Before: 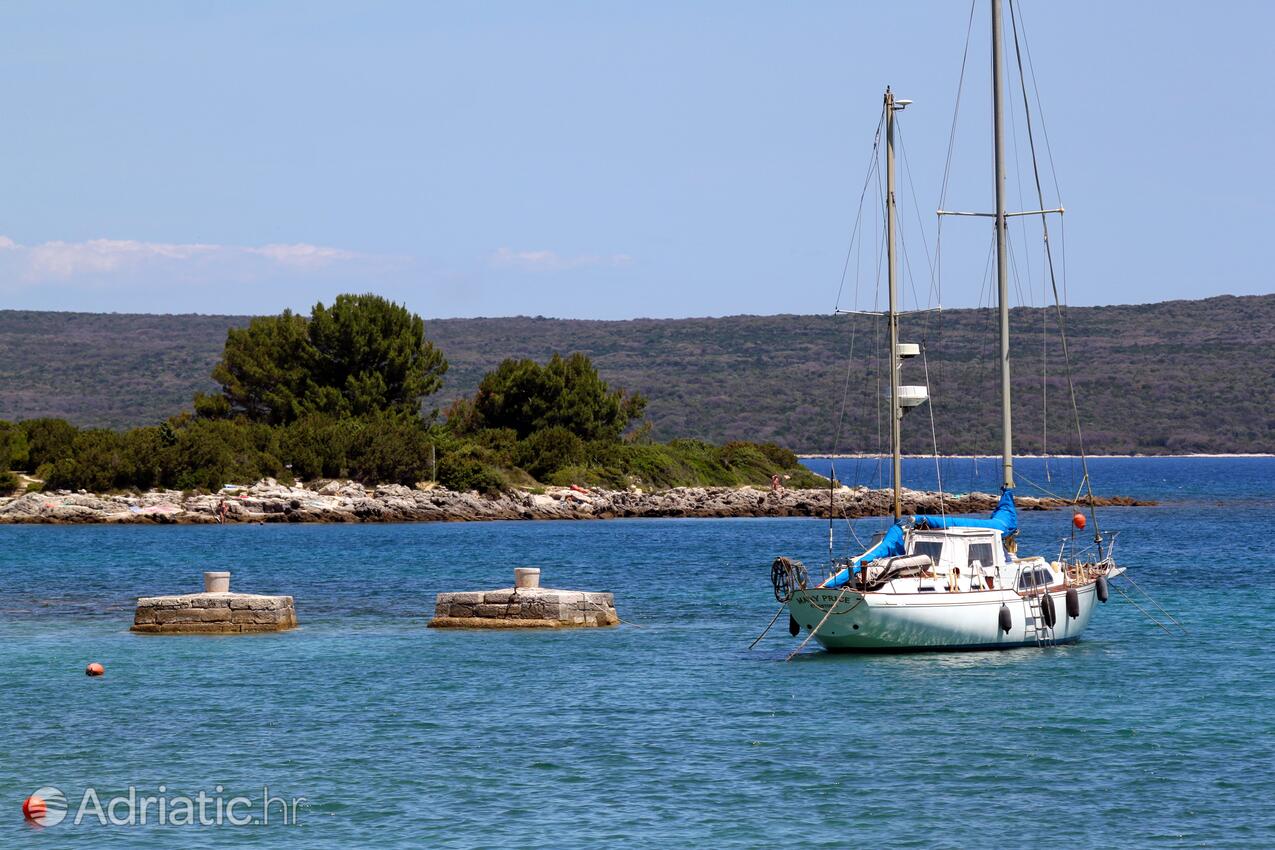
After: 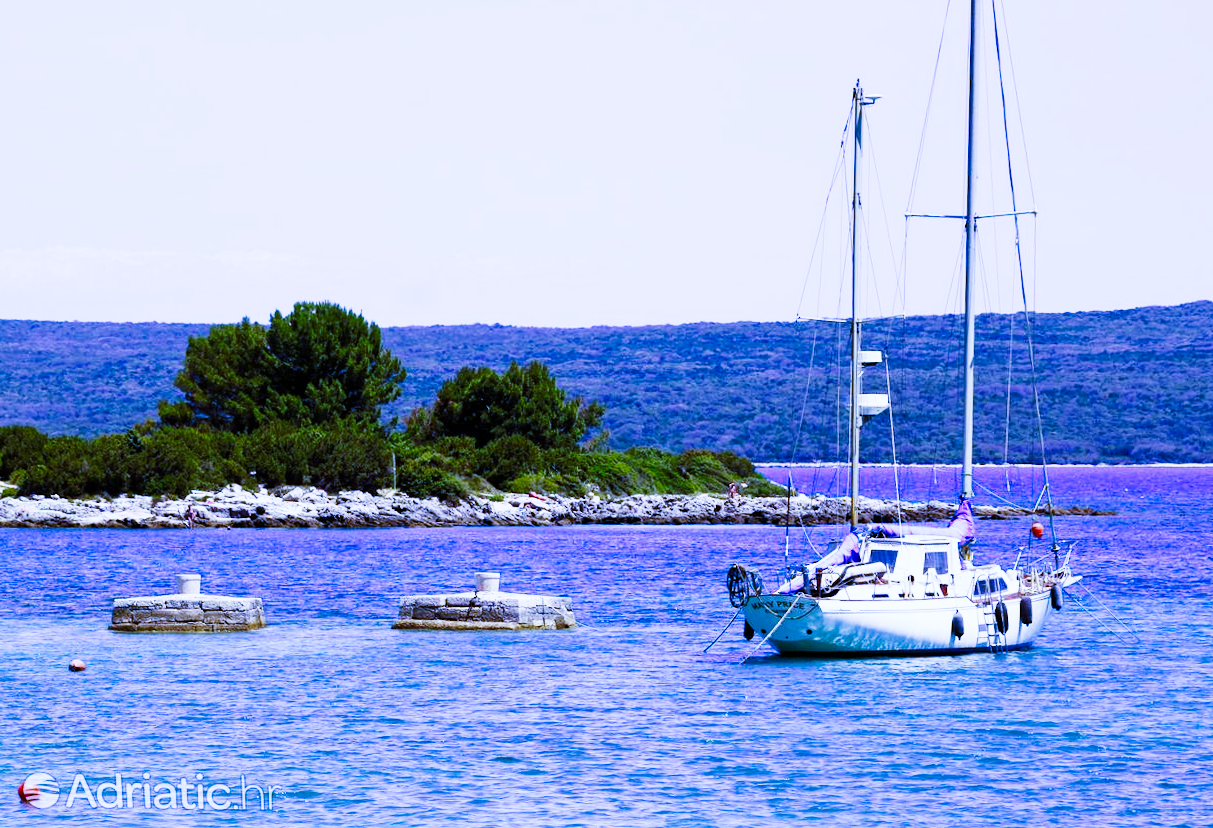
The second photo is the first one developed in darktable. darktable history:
rotate and perspective: rotation 0.074°, lens shift (vertical) 0.096, lens shift (horizontal) -0.041, crop left 0.043, crop right 0.952, crop top 0.024, crop bottom 0.979
tone curve: curves: ch0 [(0, 0) (0.003, 0.003) (0.011, 0.013) (0.025, 0.028) (0.044, 0.05) (0.069, 0.078) (0.1, 0.113) (0.136, 0.153) (0.177, 0.2) (0.224, 0.271) (0.277, 0.374) (0.335, 0.47) (0.399, 0.574) (0.468, 0.688) (0.543, 0.79) (0.623, 0.859) (0.709, 0.919) (0.801, 0.957) (0.898, 0.978) (1, 1)], preserve colors none
exposure: exposure -0.242 EV, compensate highlight preservation false
color balance rgb: perceptual saturation grading › global saturation 20%, perceptual saturation grading › highlights -50%, perceptual saturation grading › shadows 30%
white balance: red 0.766, blue 1.537
